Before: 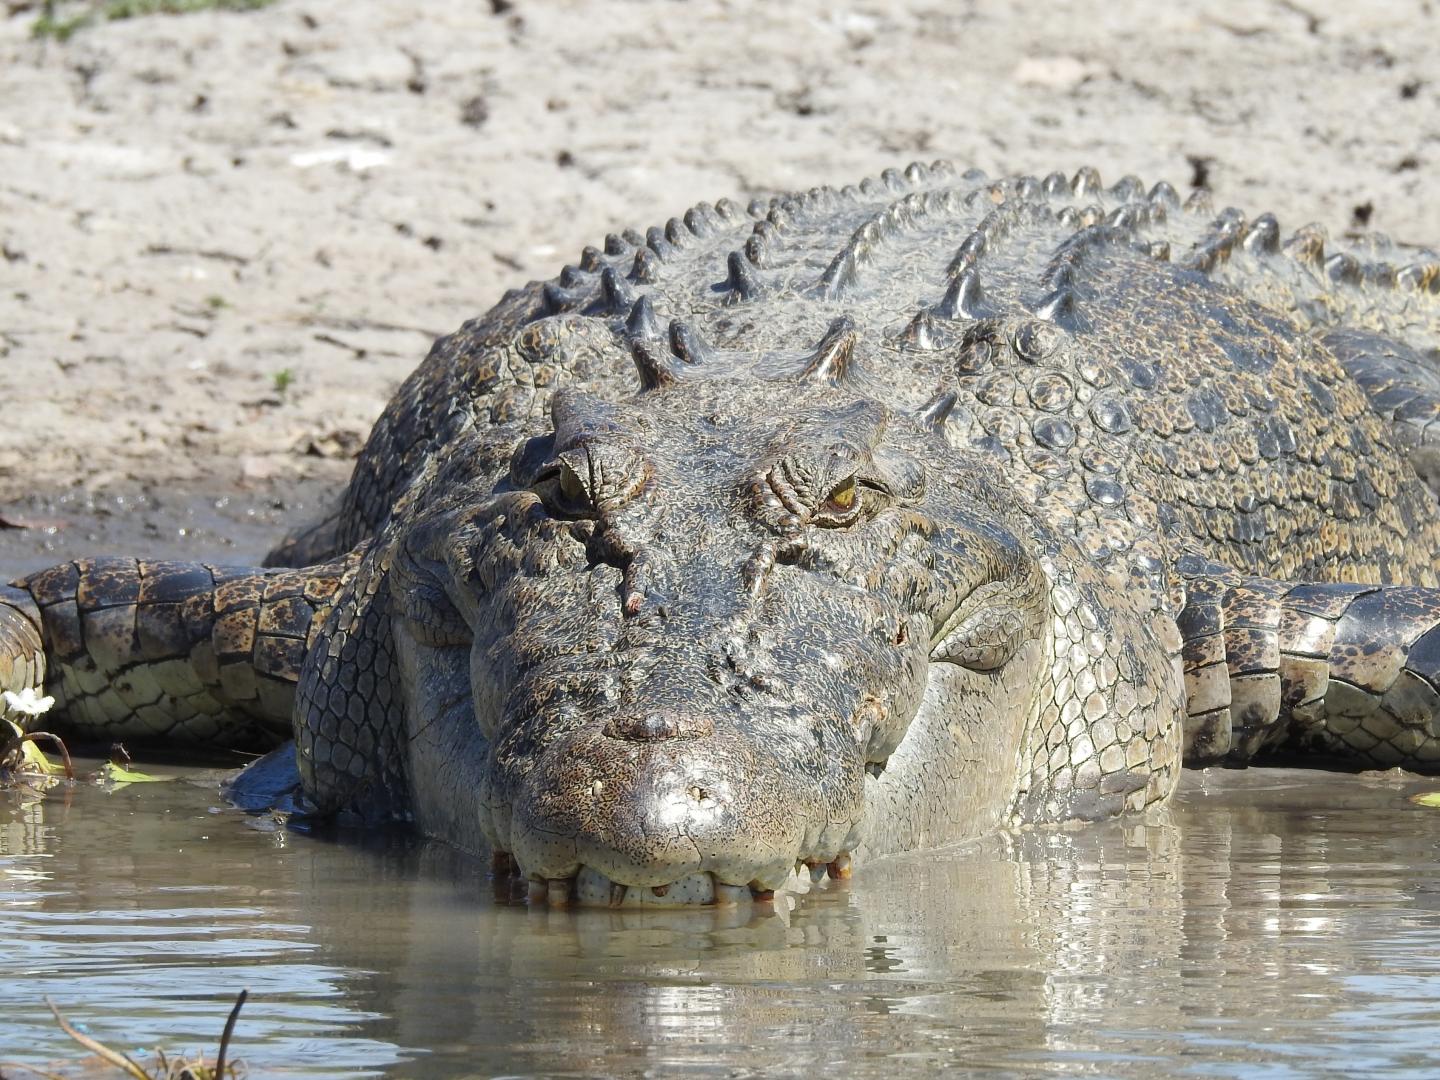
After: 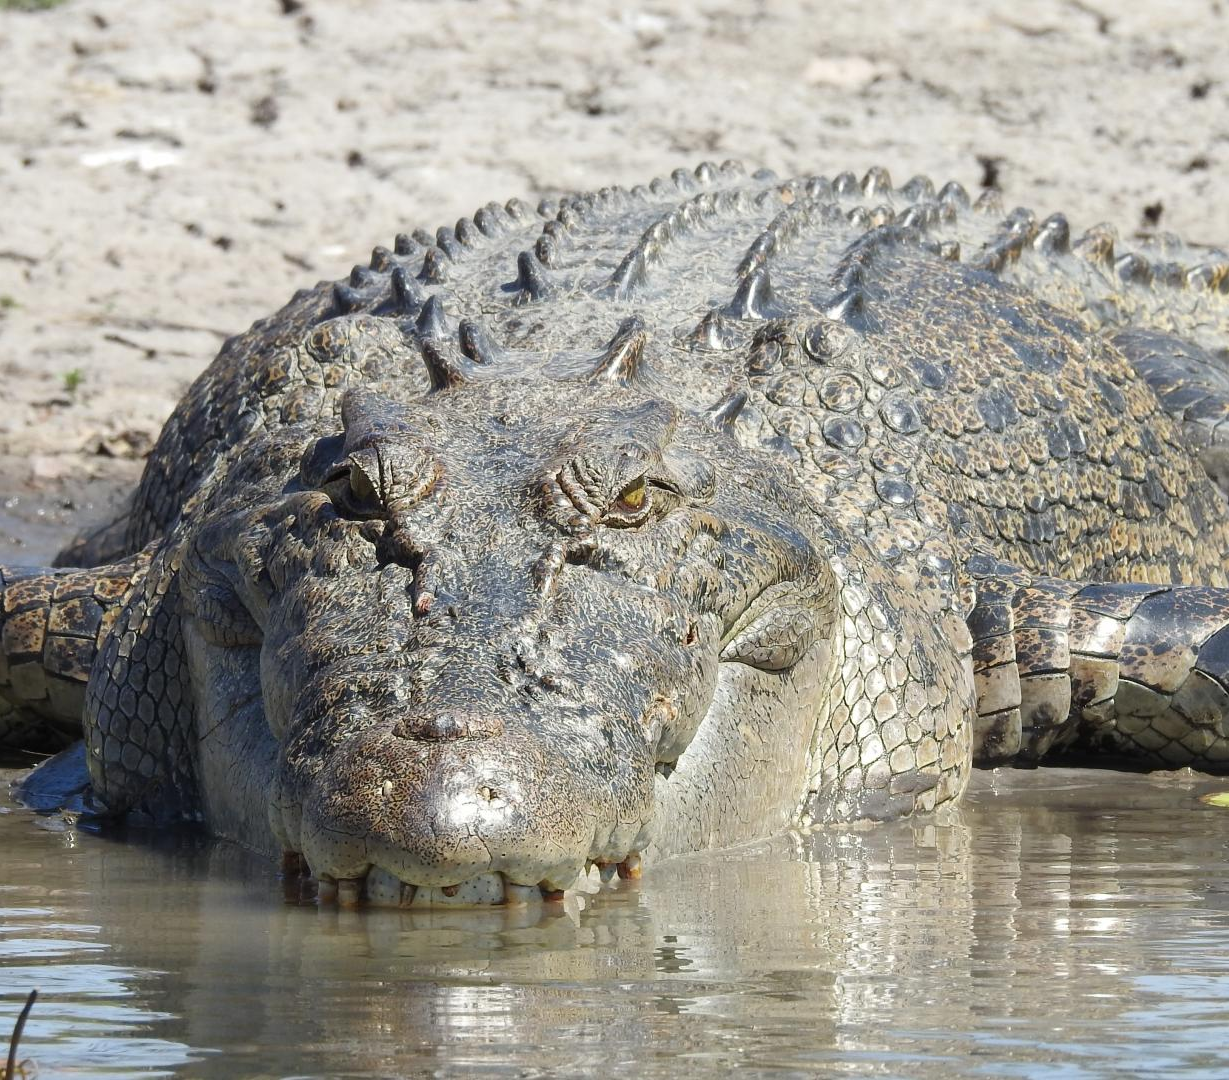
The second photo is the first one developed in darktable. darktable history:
crop and rotate: left 14.645%
